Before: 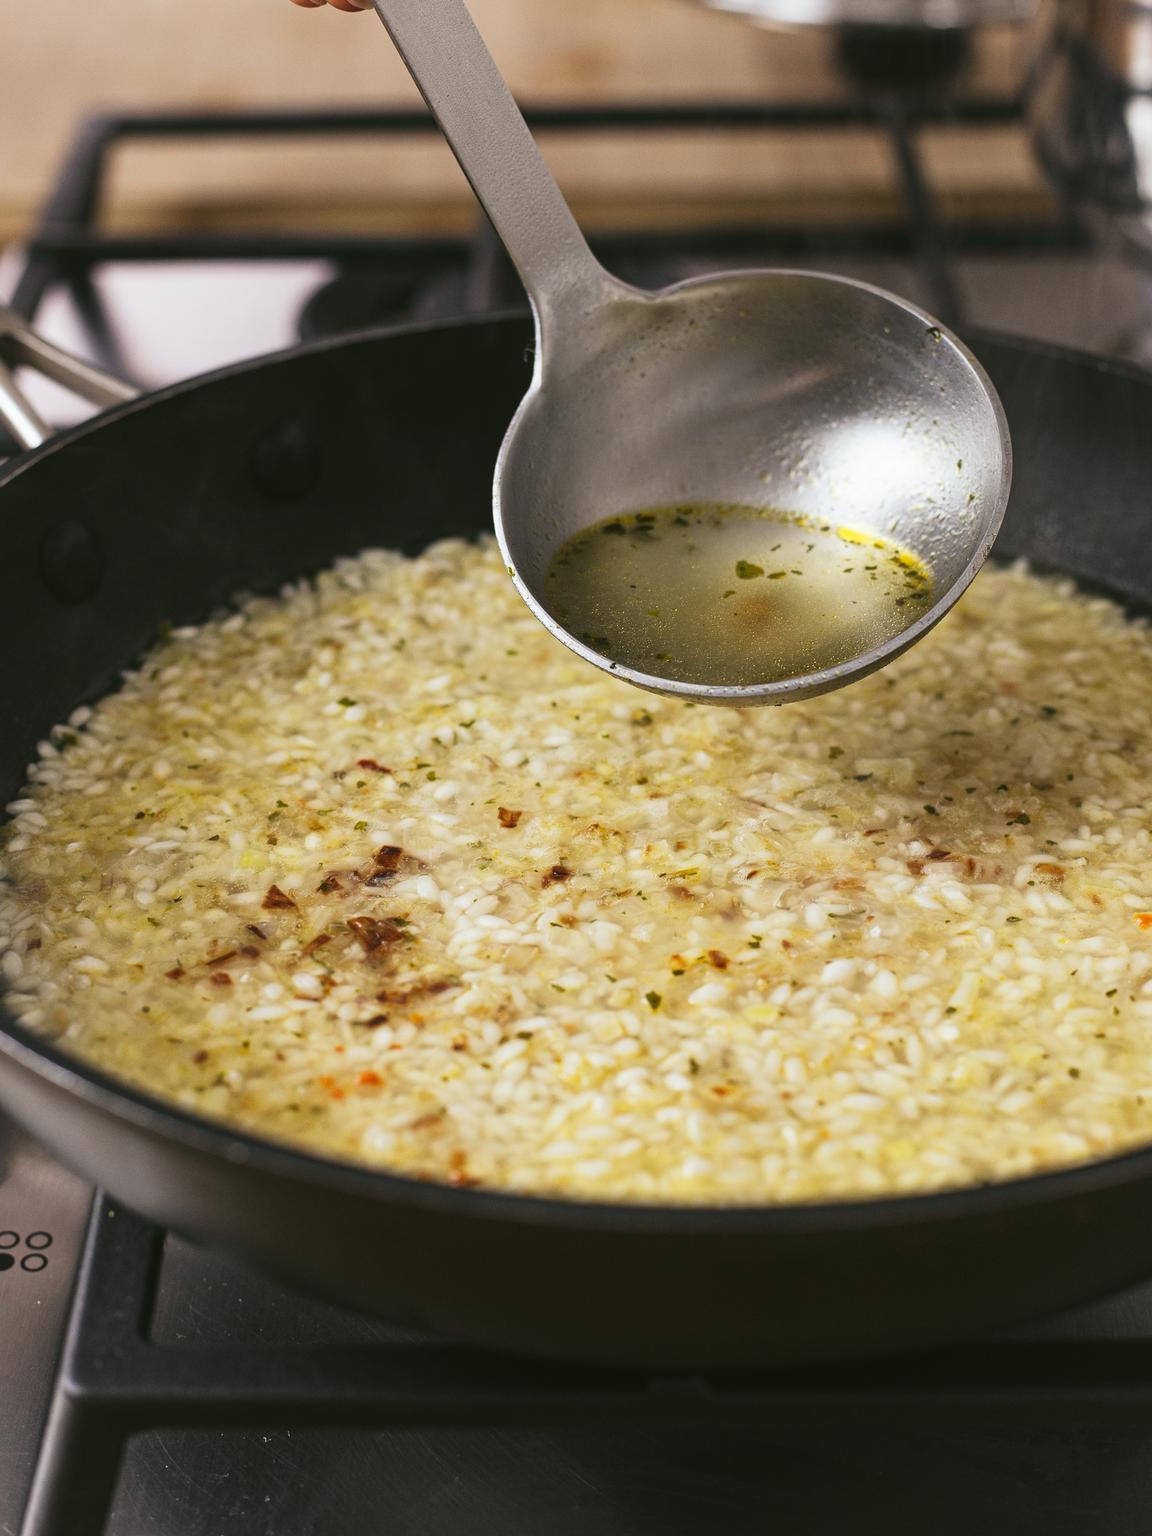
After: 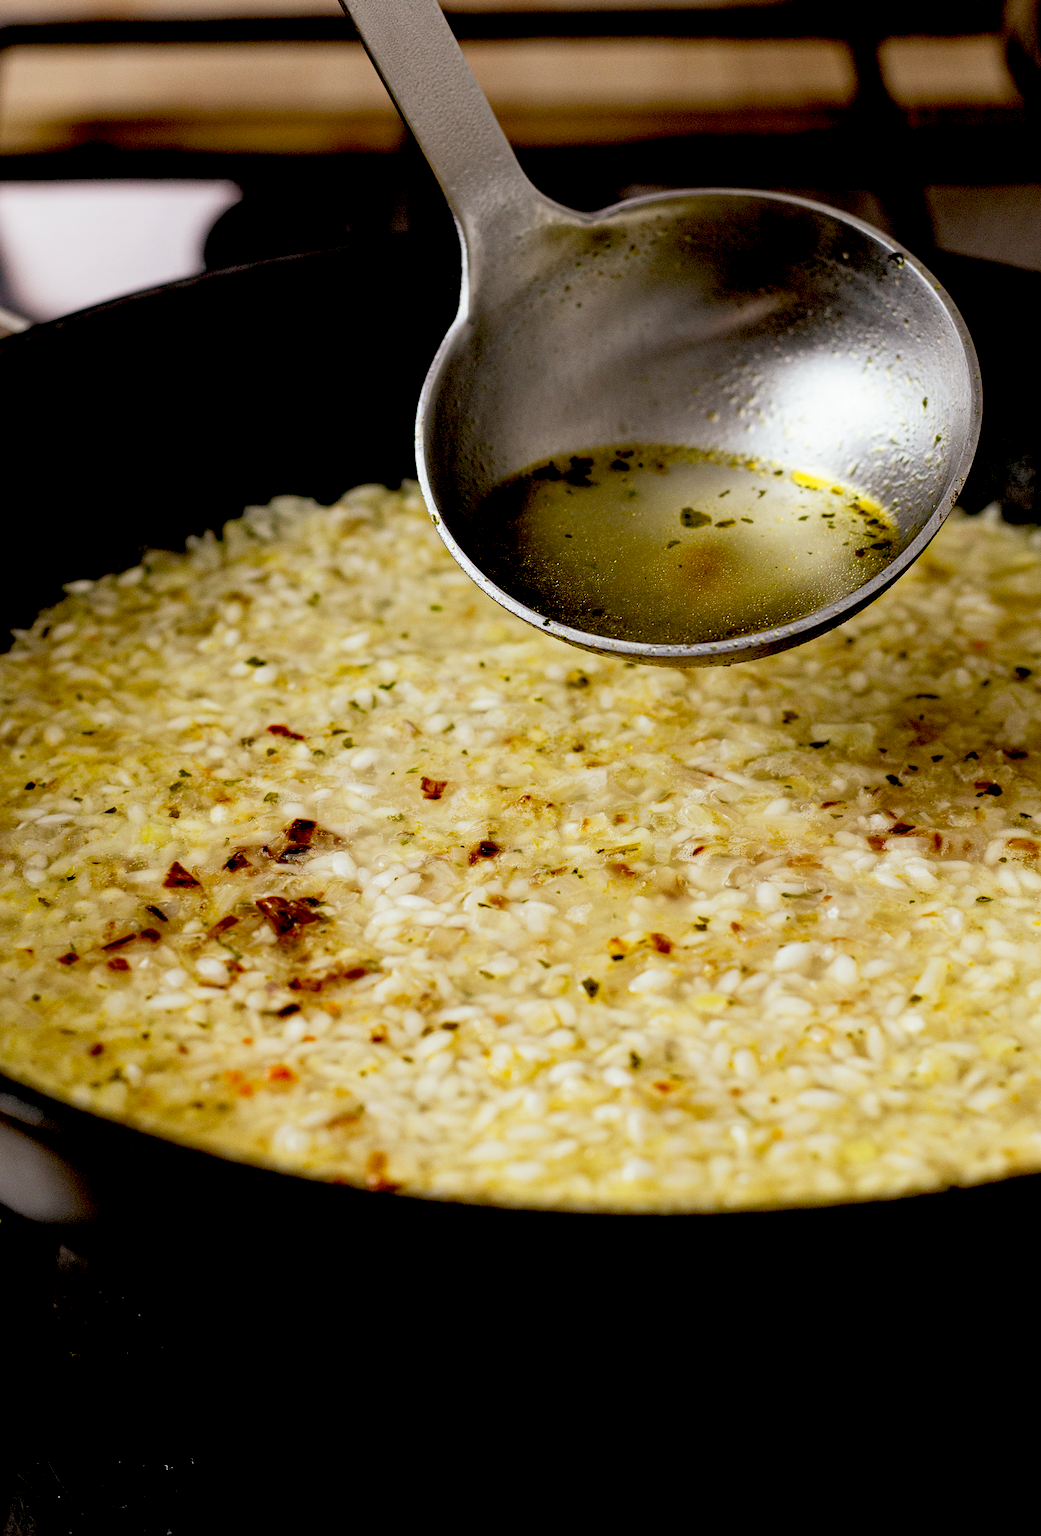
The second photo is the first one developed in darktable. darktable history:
crop: left 9.807%, top 6.259%, right 7.334%, bottom 2.177%
exposure: black level correction 0.056, compensate highlight preservation false
